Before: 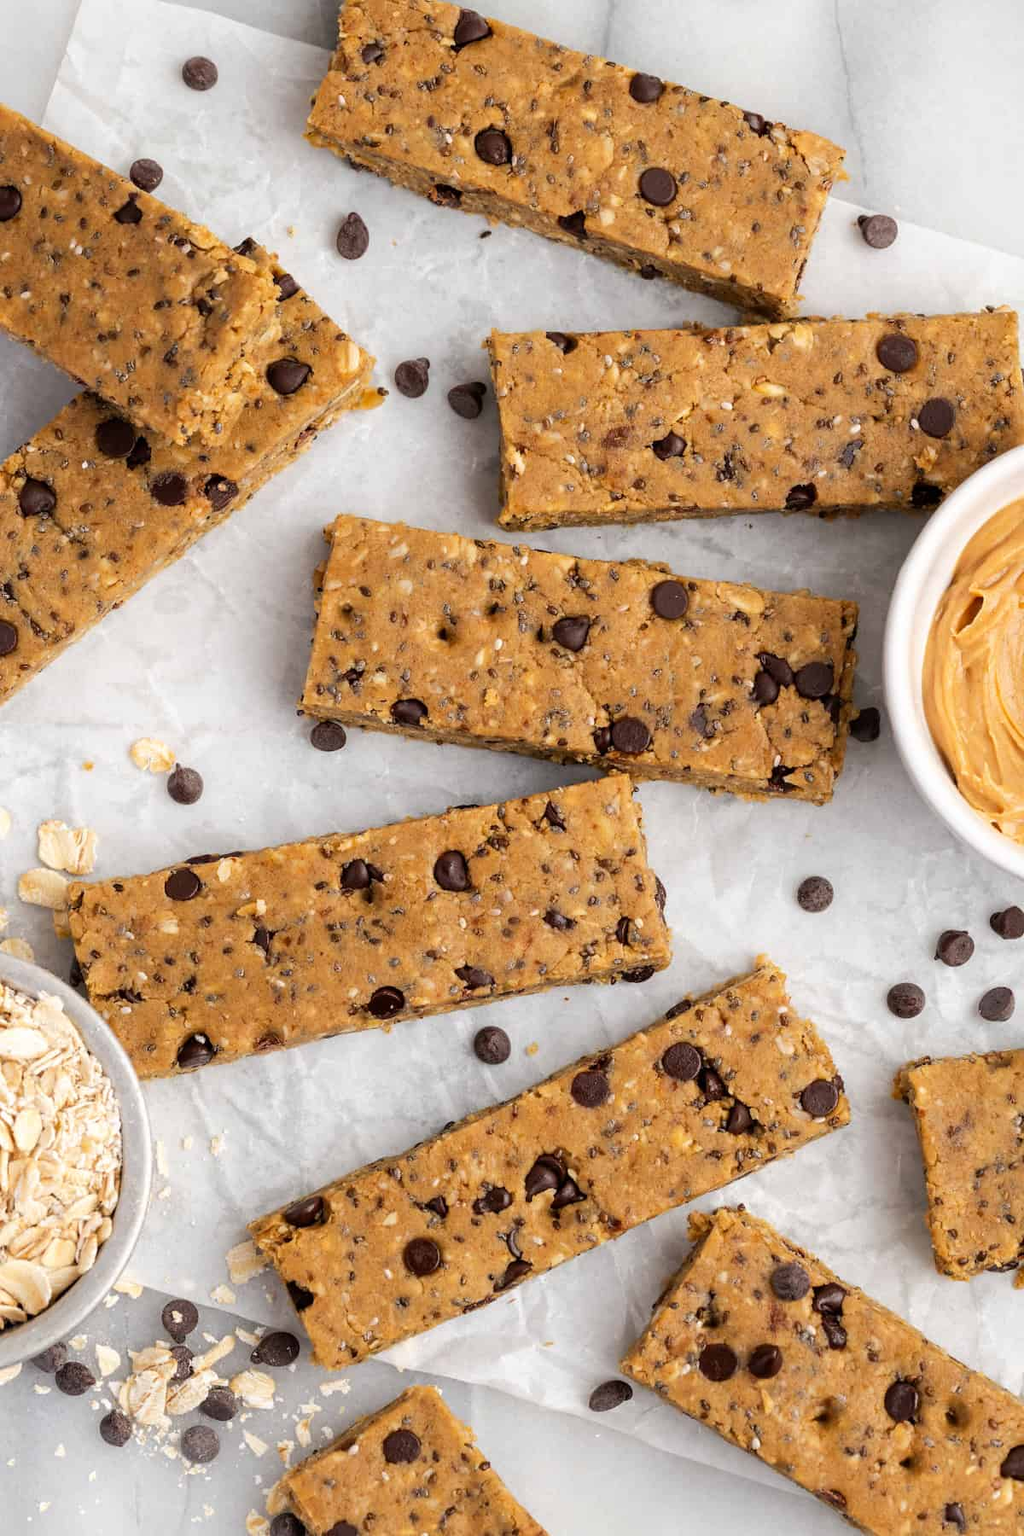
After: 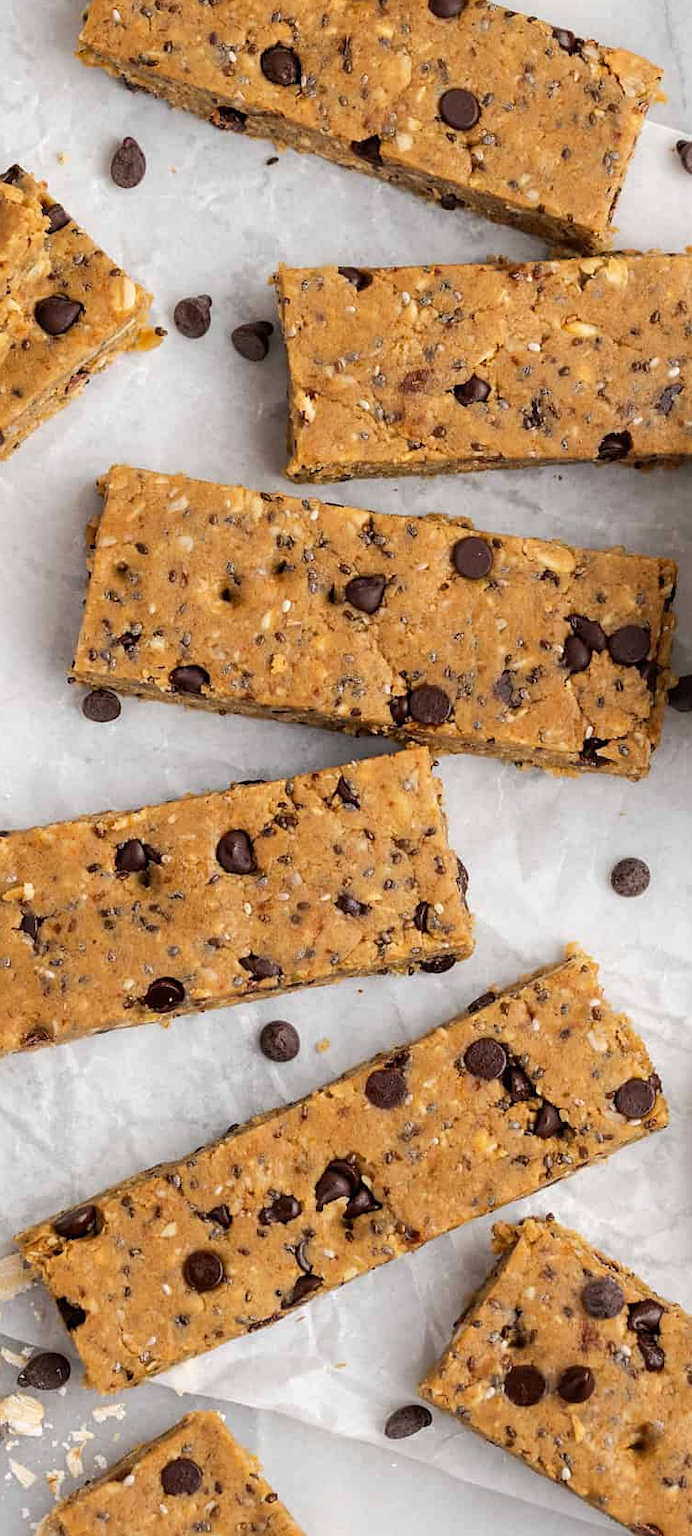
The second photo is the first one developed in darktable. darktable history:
sharpen: amount 0.2
crop and rotate: left 22.918%, top 5.629%, right 14.711%, bottom 2.247%
white balance: red 1, blue 1
